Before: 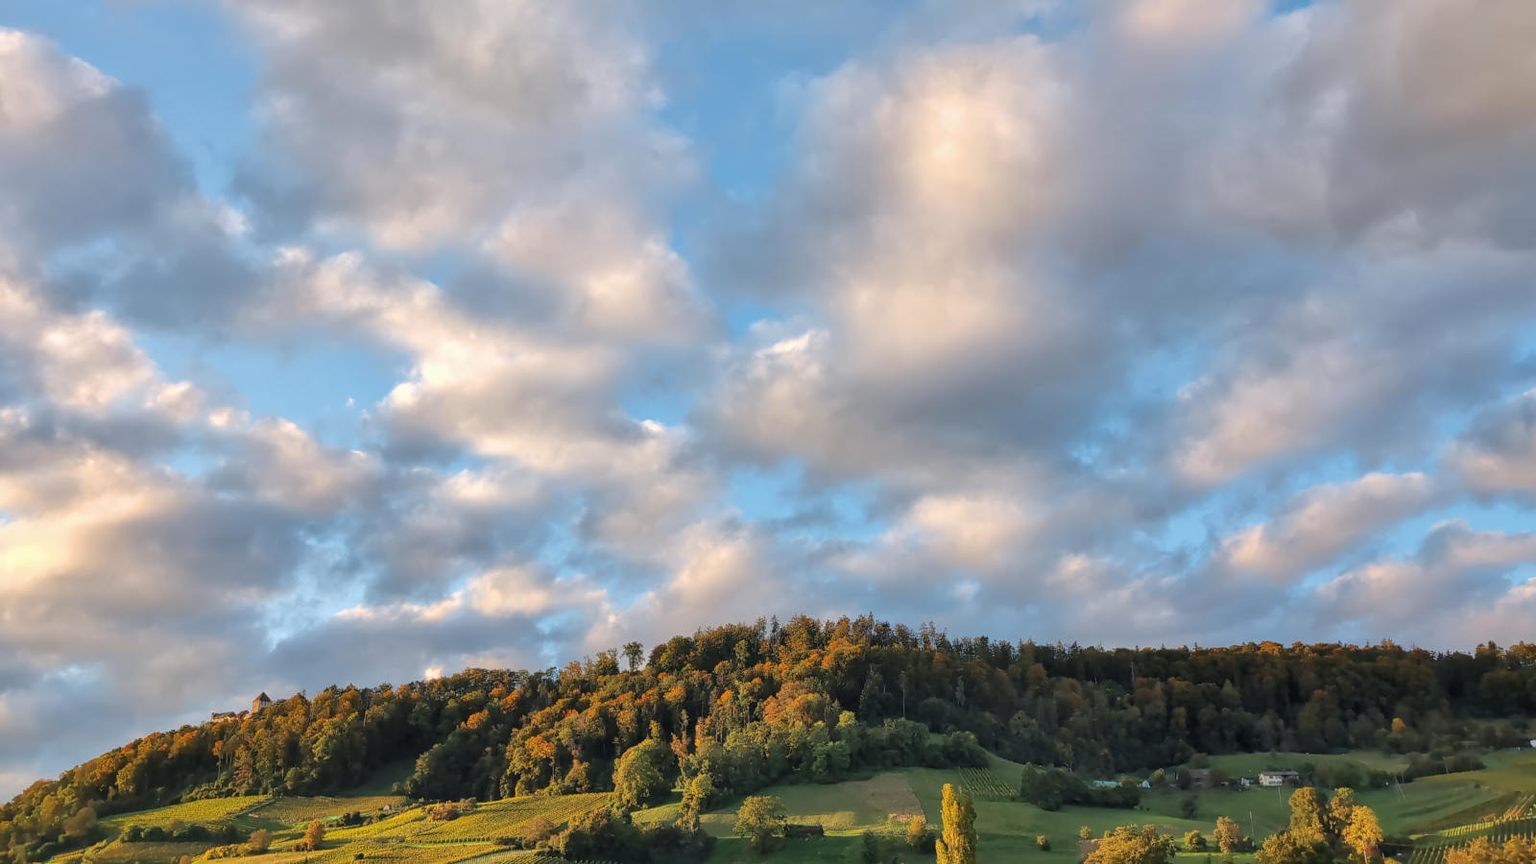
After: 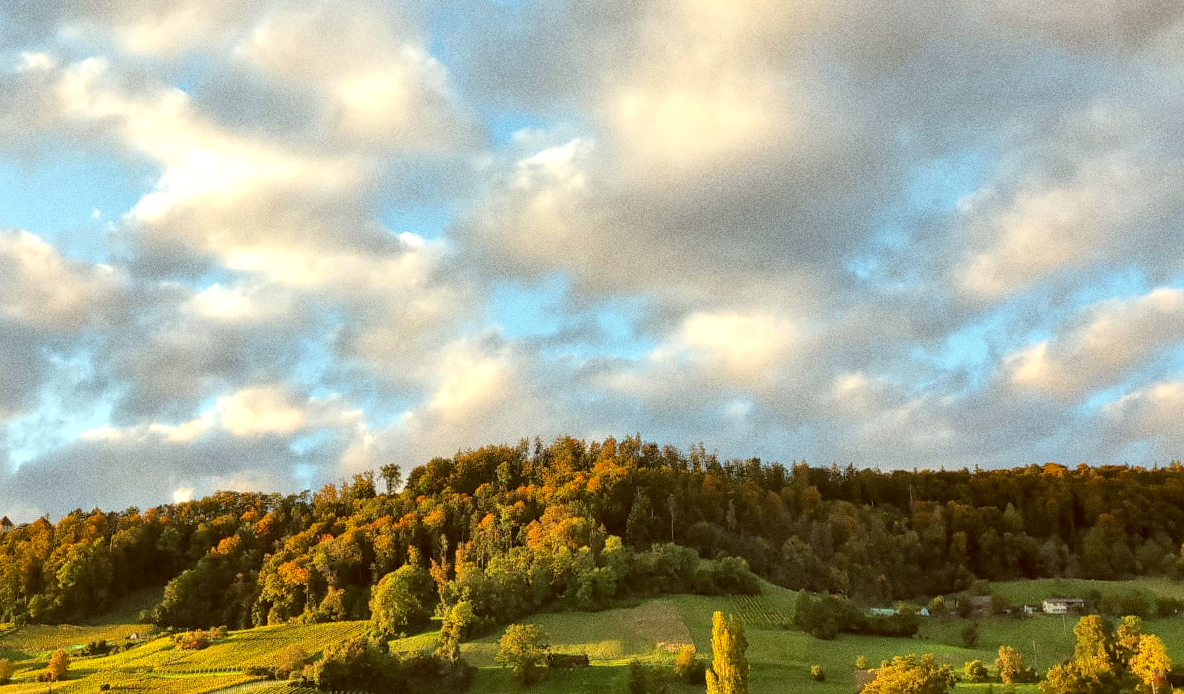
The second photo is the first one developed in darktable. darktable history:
crop: left 16.871%, top 22.857%, right 9.116%
color correction: highlights a* -5.3, highlights b* 9.8, shadows a* 9.8, shadows b* 24.26
grain: coarseness 0.09 ISO, strength 40%
levels: levels [0, 0.43, 0.859]
